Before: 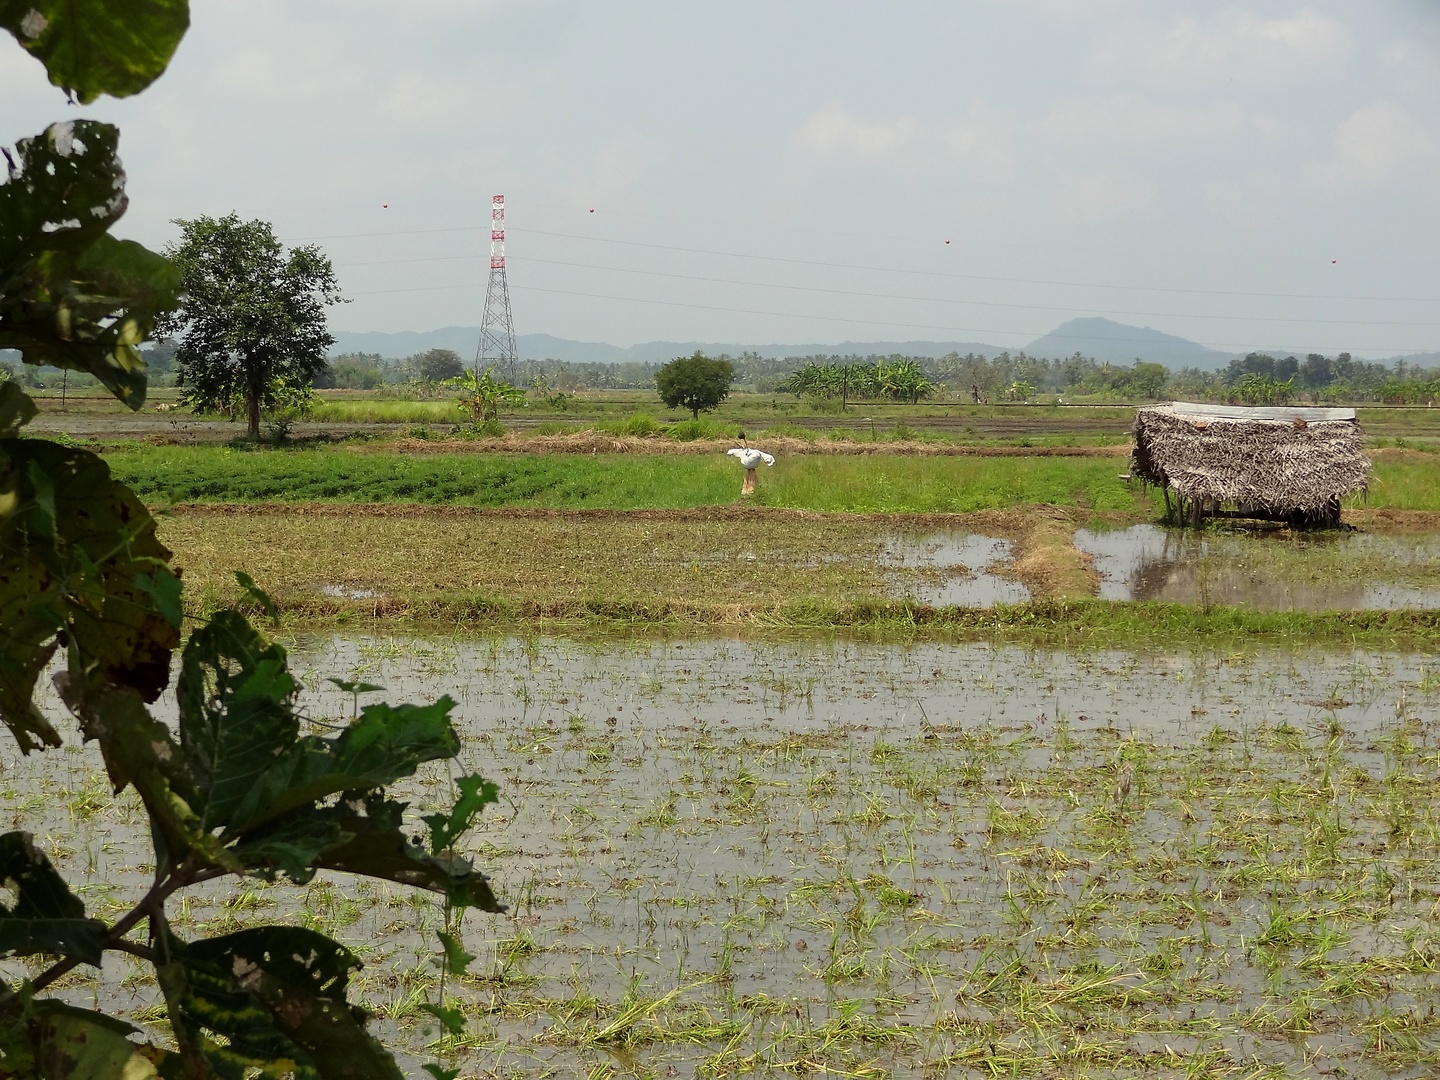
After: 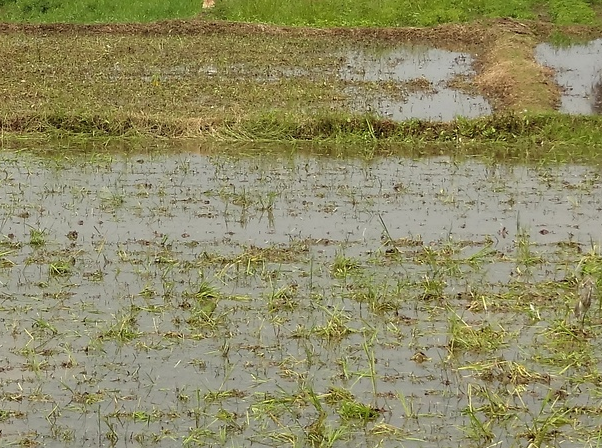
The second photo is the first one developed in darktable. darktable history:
crop: left 37.434%, top 45.009%, right 20.707%, bottom 13.483%
